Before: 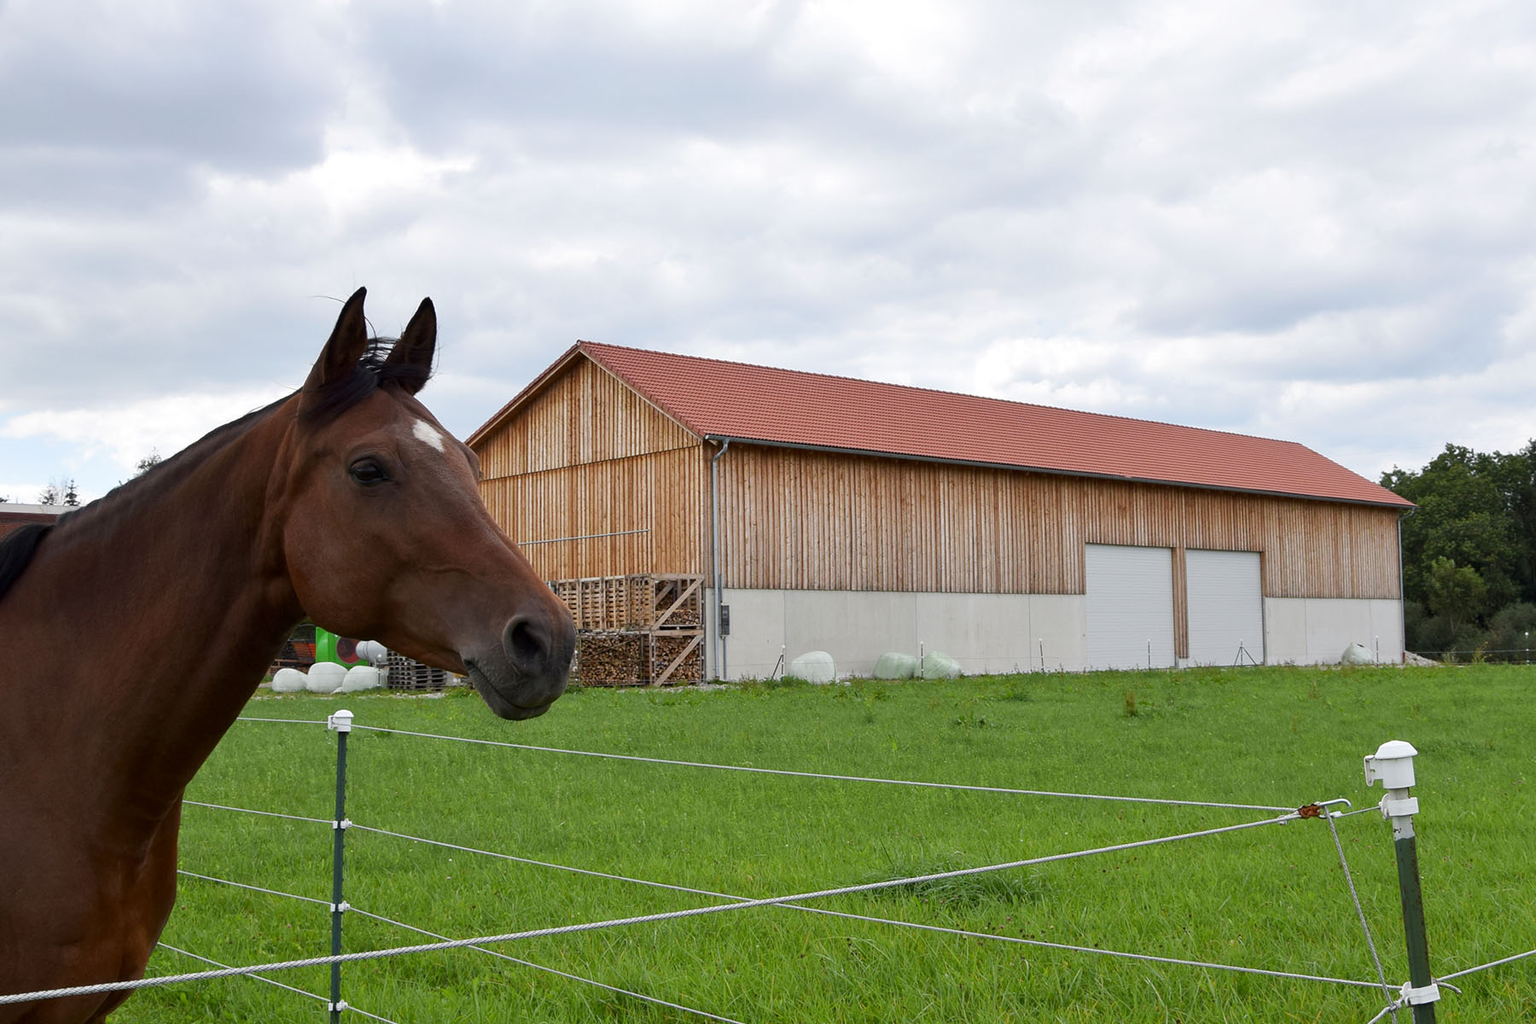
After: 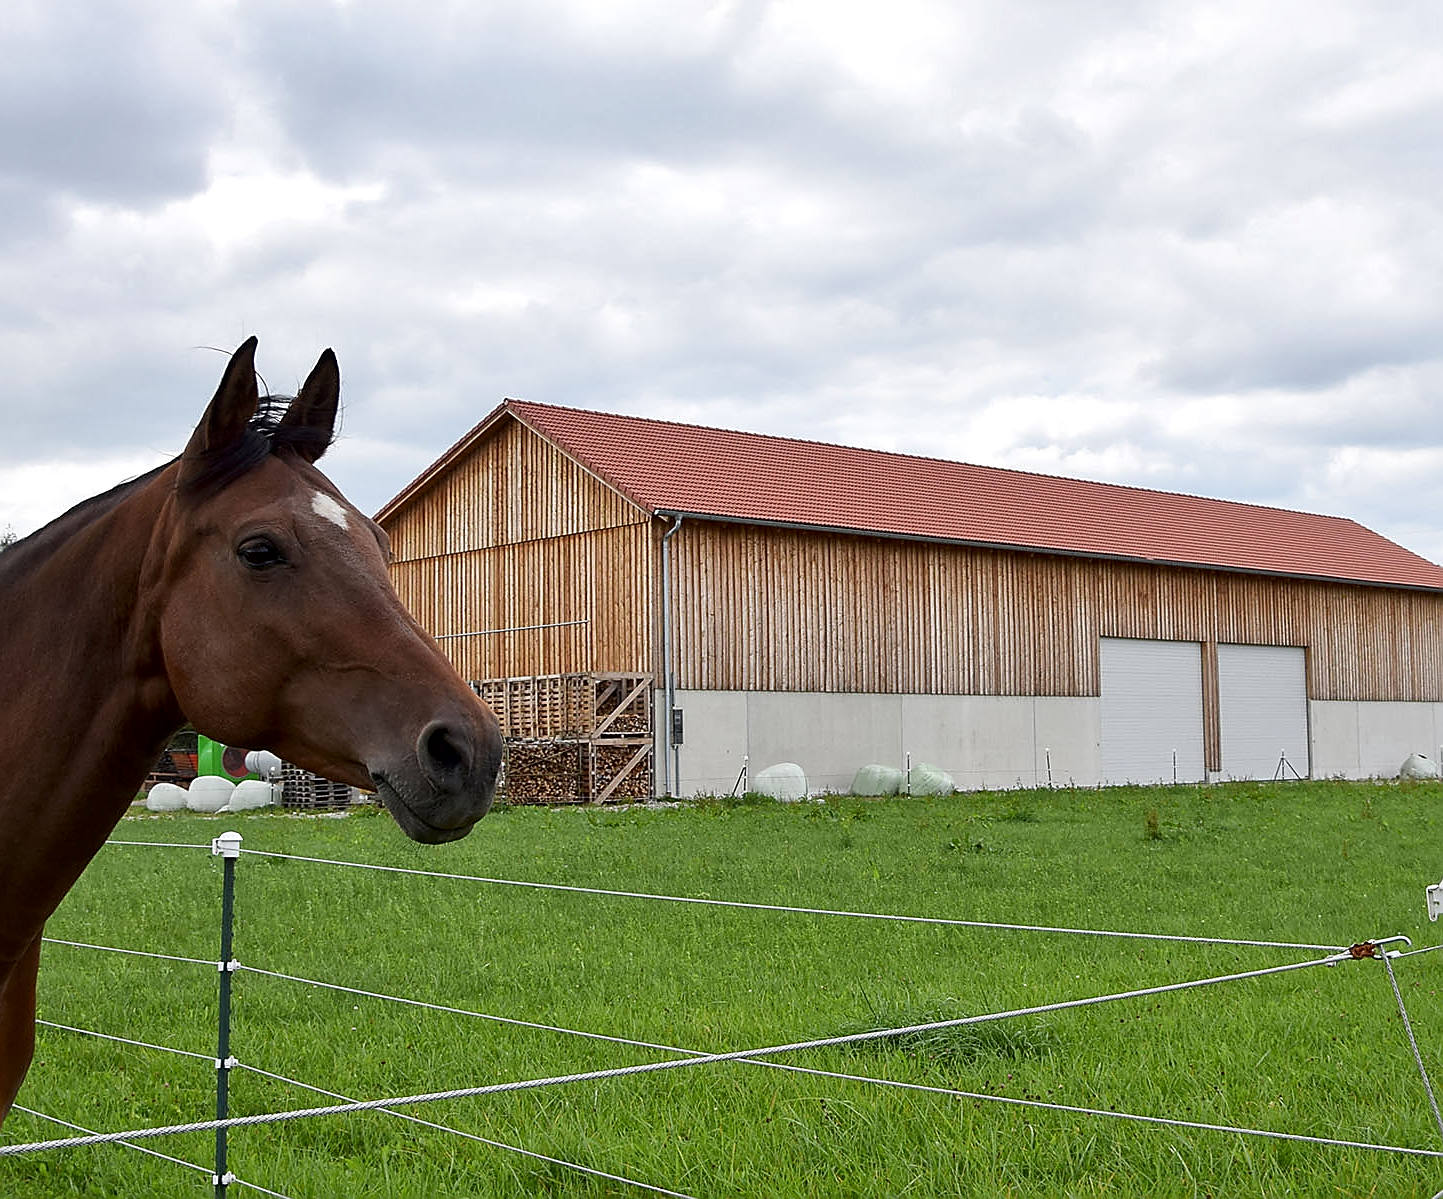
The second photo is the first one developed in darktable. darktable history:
crop and rotate: left 9.597%, right 10.195%
local contrast: mode bilateral grid, contrast 20, coarseness 50, detail 132%, midtone range 0.2
sharpen: radius 1.4, amount 1.25, threshold 0.7
